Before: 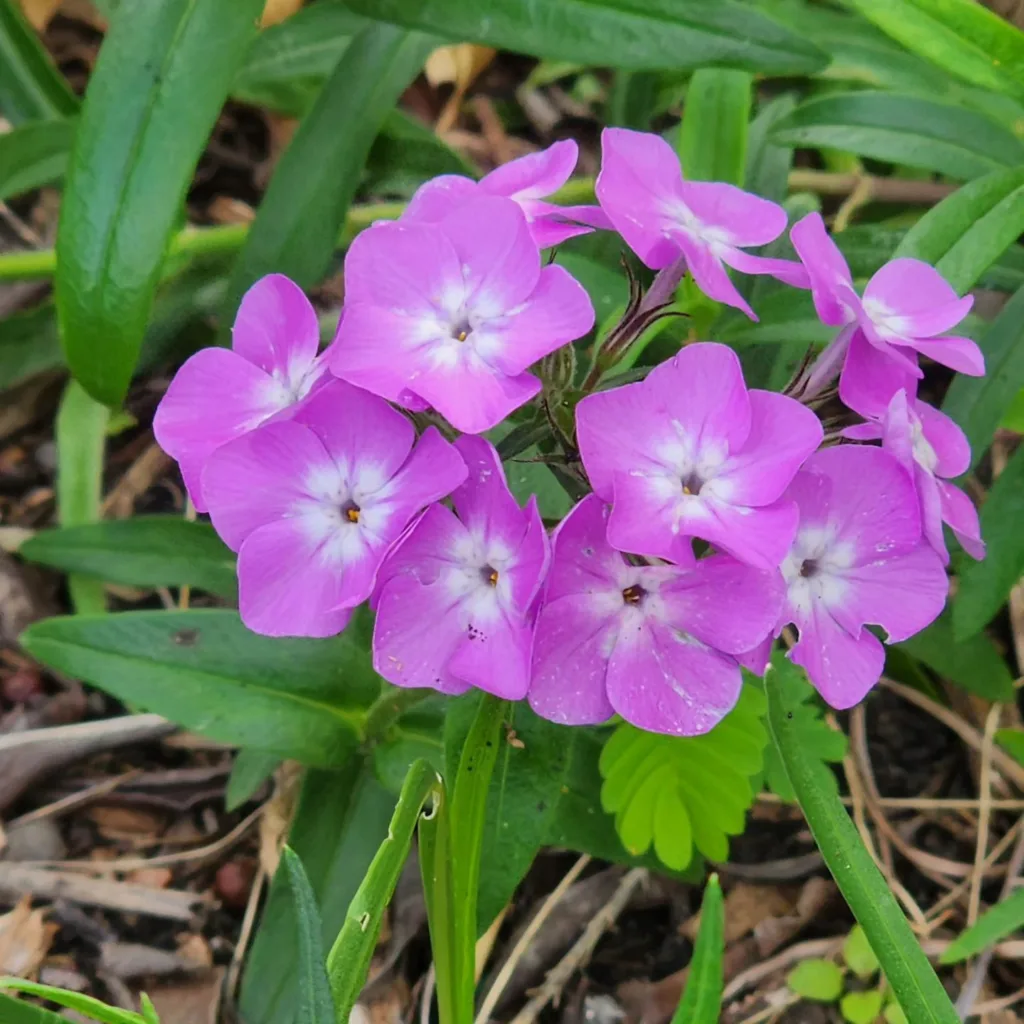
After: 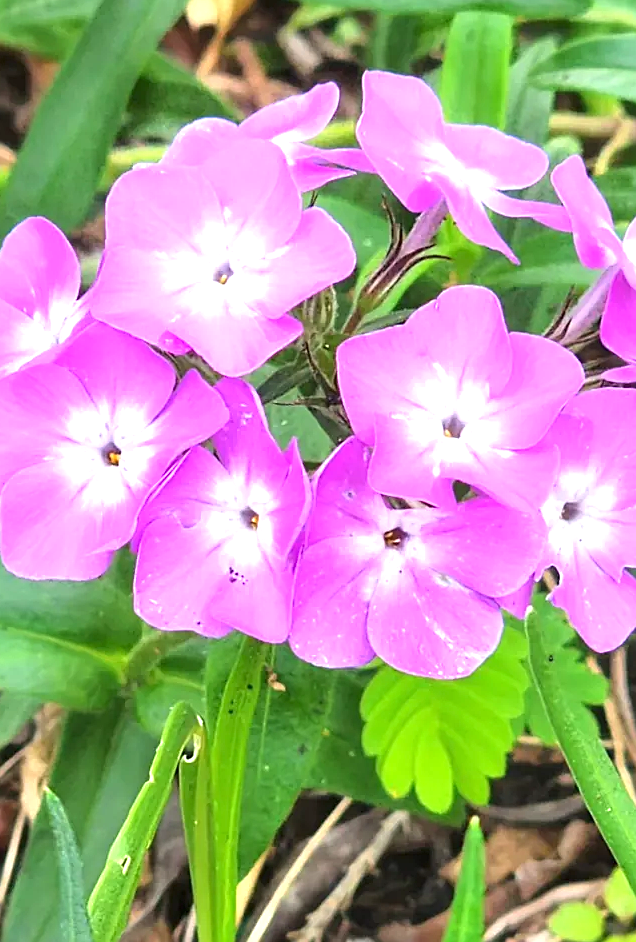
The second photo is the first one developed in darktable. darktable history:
exposure: black level correction 0, exposure 1.291 EV, compensate highlight preservation false
sharpen: on, module defaults
crop and rotate: left 23.378%, top 5.628%, right 14.476%, bottom 2.299%
